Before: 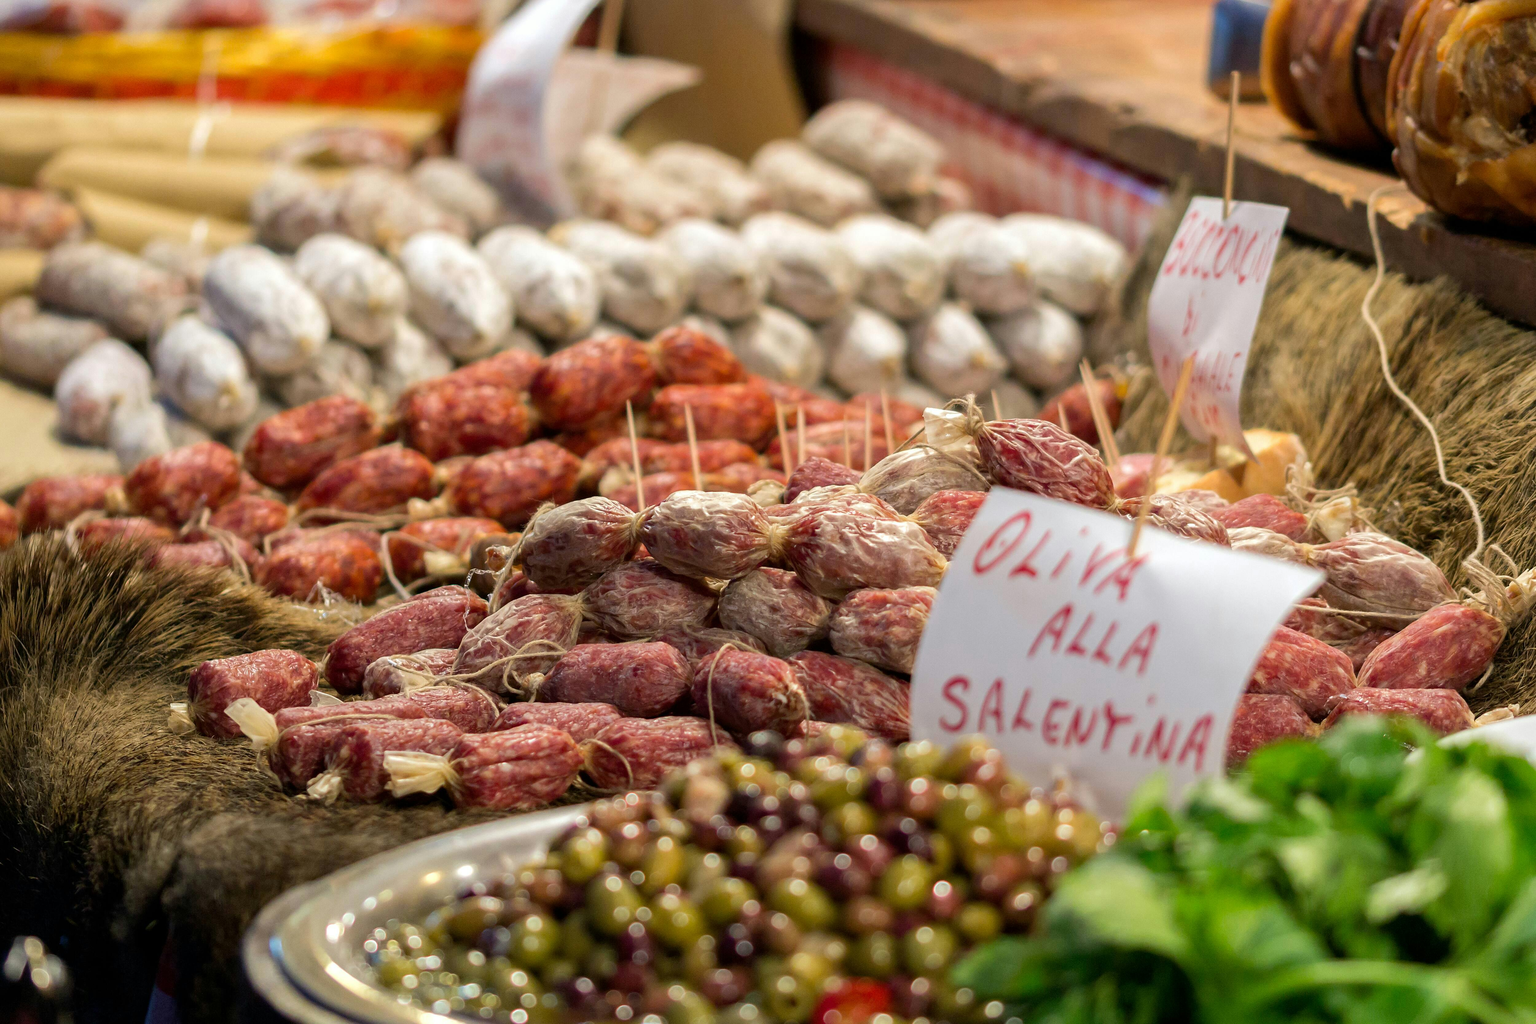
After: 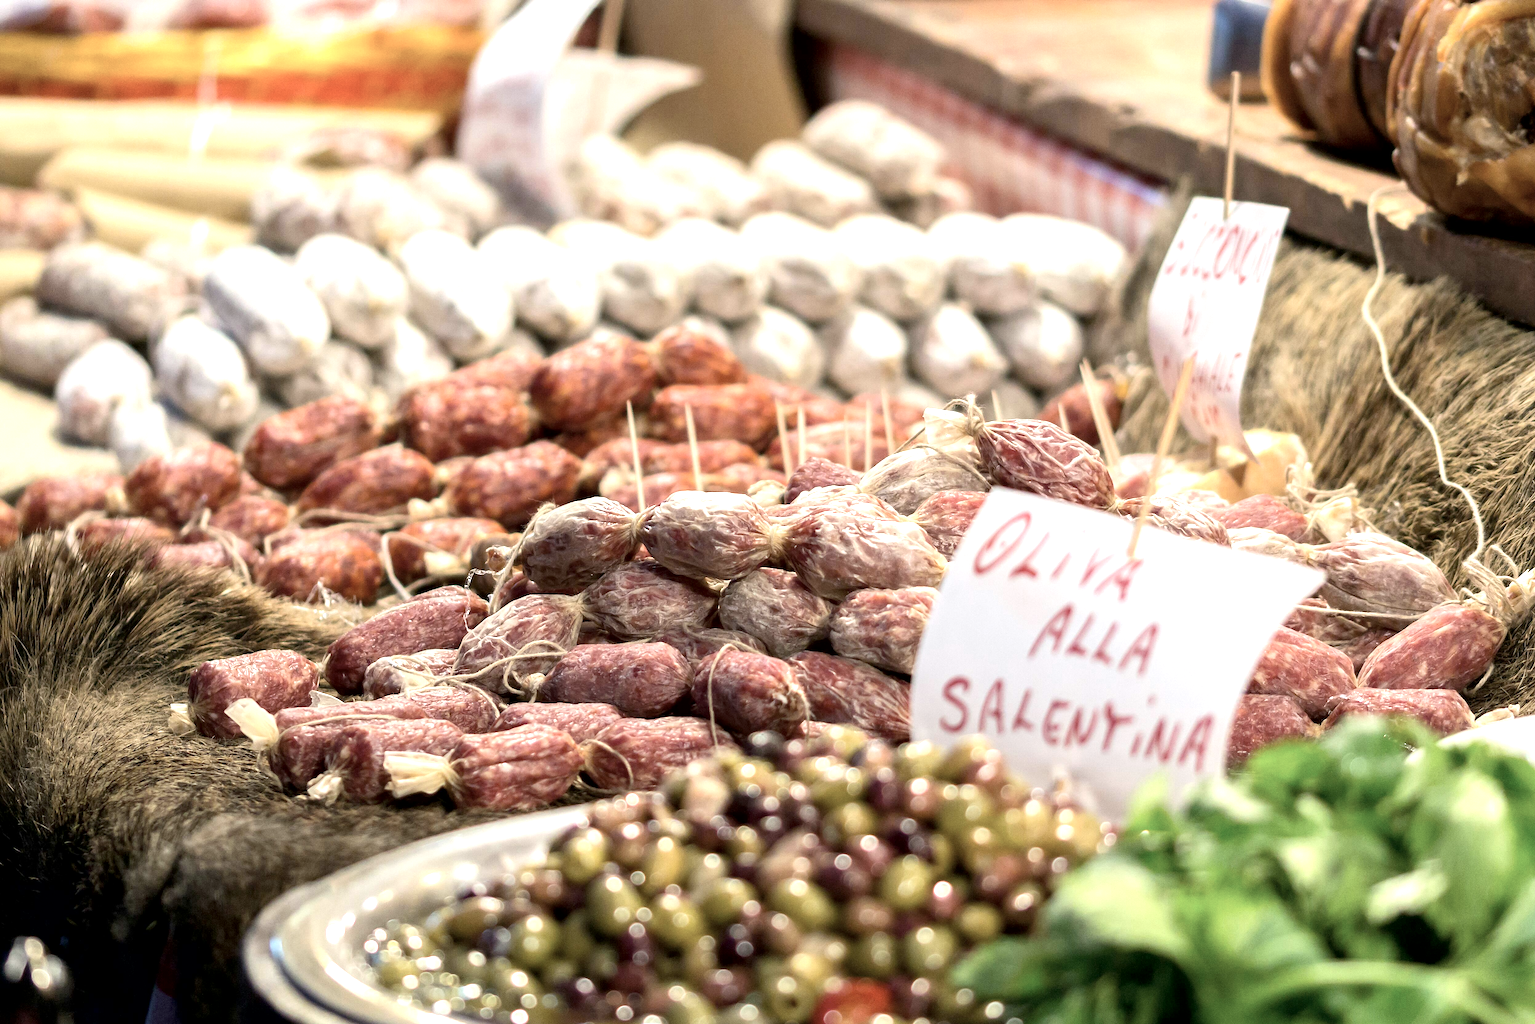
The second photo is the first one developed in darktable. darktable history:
exposure: black level correction 0.002, exposure 1 EV, compensate highlight preservation false
contrast brightness saturation: contrast 0.105, saturation -0.371
